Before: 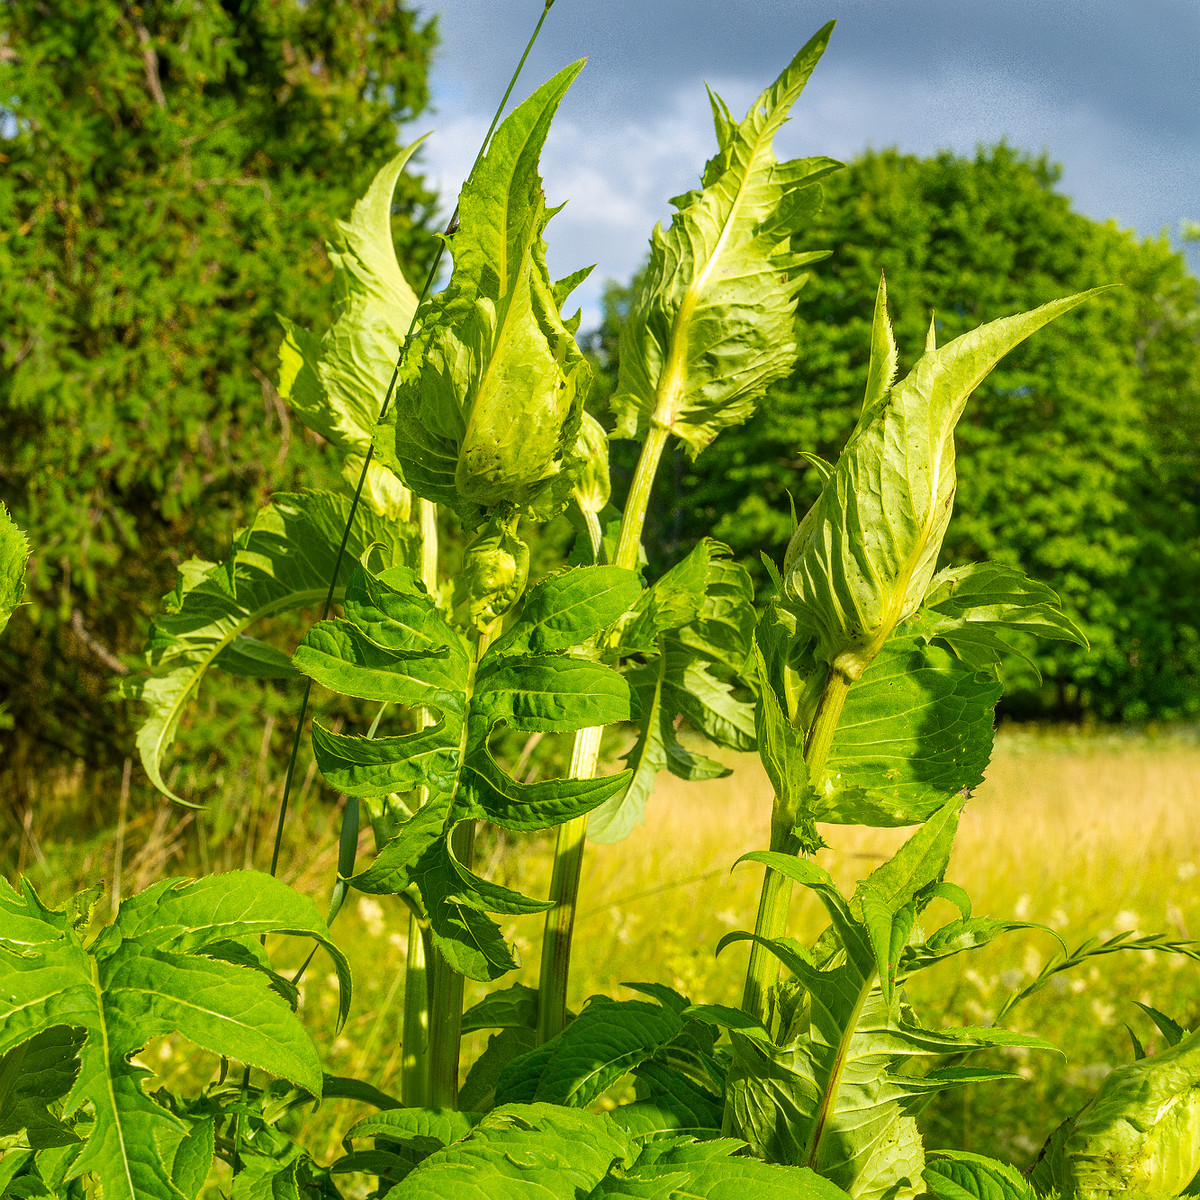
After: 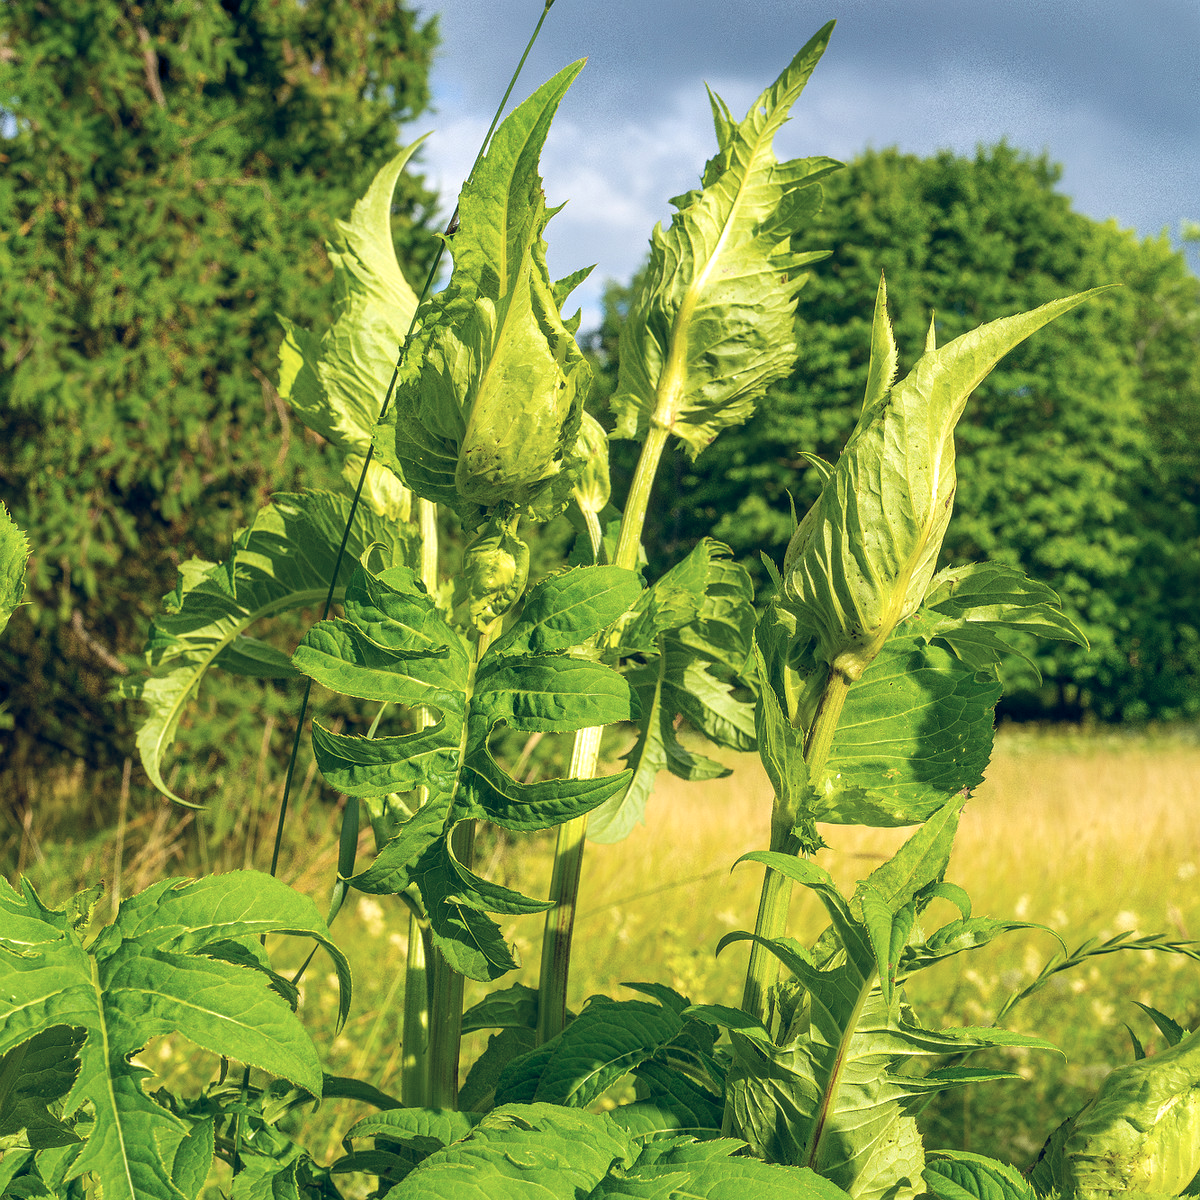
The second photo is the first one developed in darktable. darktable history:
color balance rgb: global offset › chroma 0.154%, global offset › hue 253.05°, linear chroma grading › shadows -7.222%, linear chroma grading › highlights -6.091%, linear chroma grading › global chroma -10.346%, linear chroma grading › mid-tones -7.872%, perceptual saturation grading › global saturation 2.593%, perceptual brilliance grading › global brilliance 2.529%, global vibrance 20%
